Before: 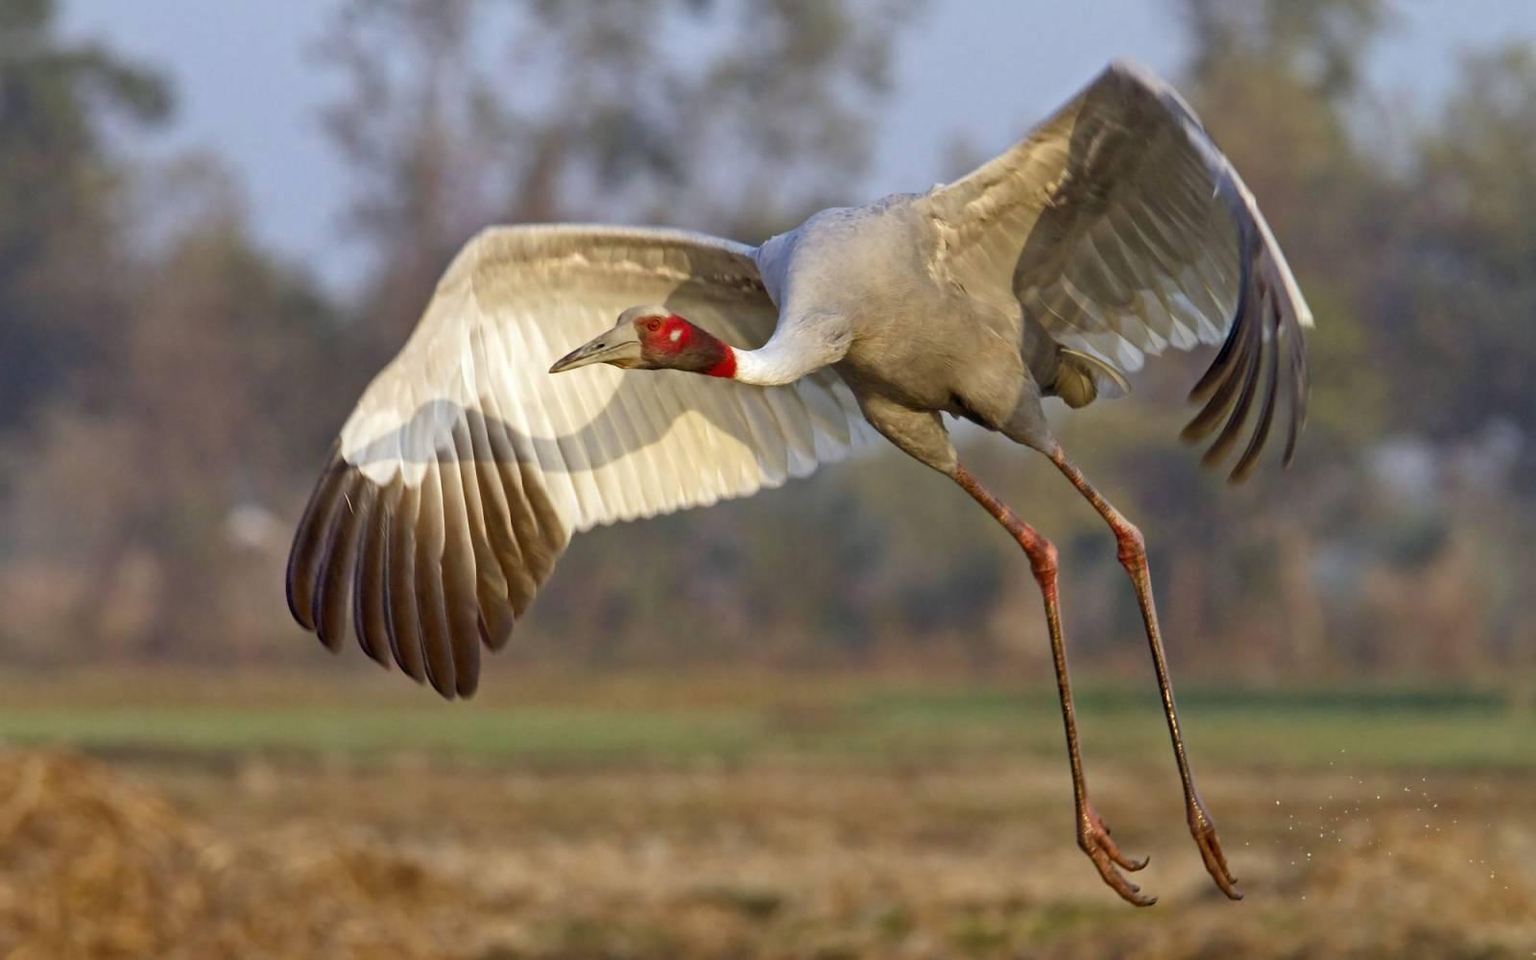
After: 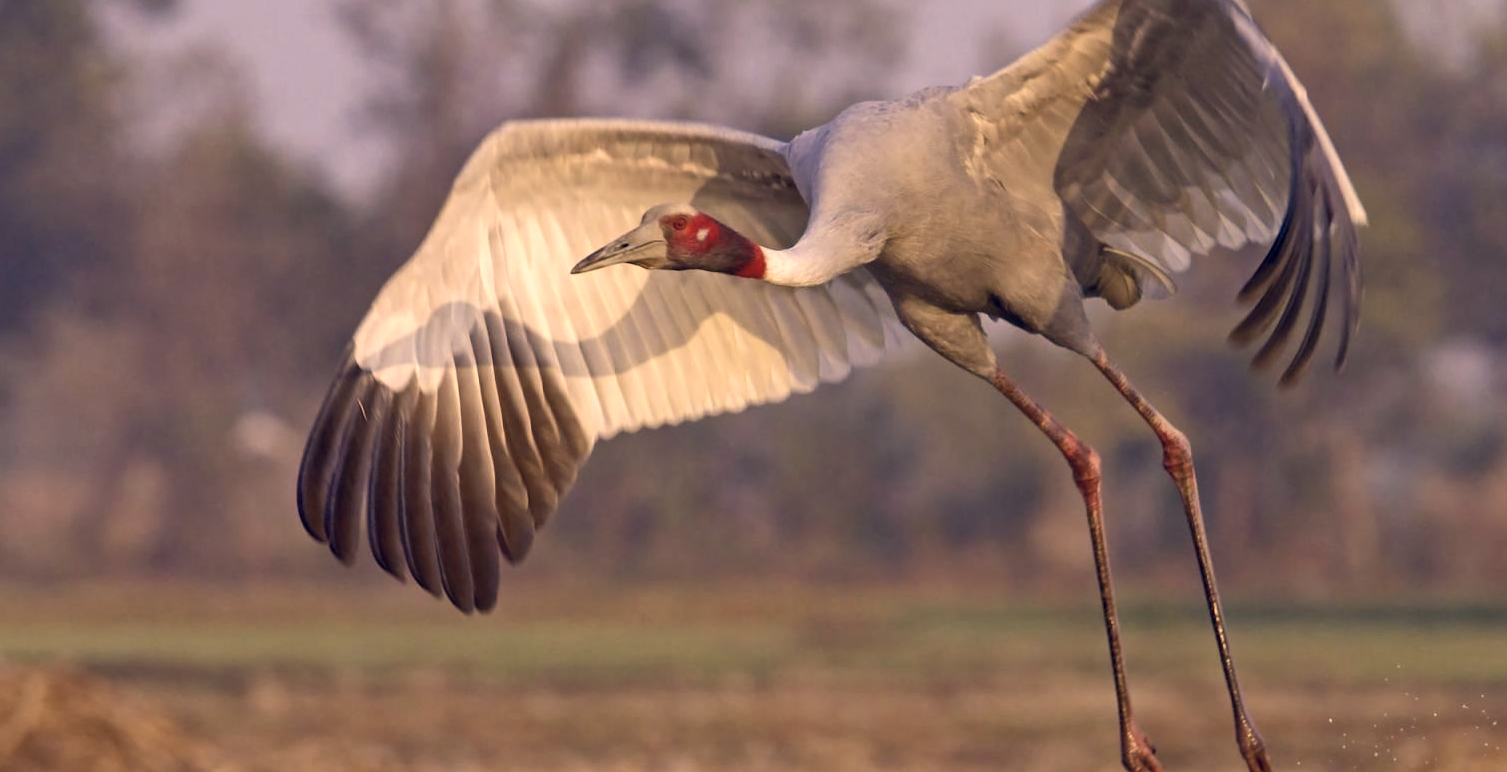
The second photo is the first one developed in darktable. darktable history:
crop and rotate: angle 0.079°, top 11.495%, right 5.587%, bottom 11.063%
color correction: highlights a* 19.86, highlights b* 26.73, shadows a* 3.35, shadows b* -17.31, saturation 0.736
tone equalizer: -8 EV 0.061 EV, edges refinement/feathering 500, mask exposure compensation -1.57 EV, preserve details no
